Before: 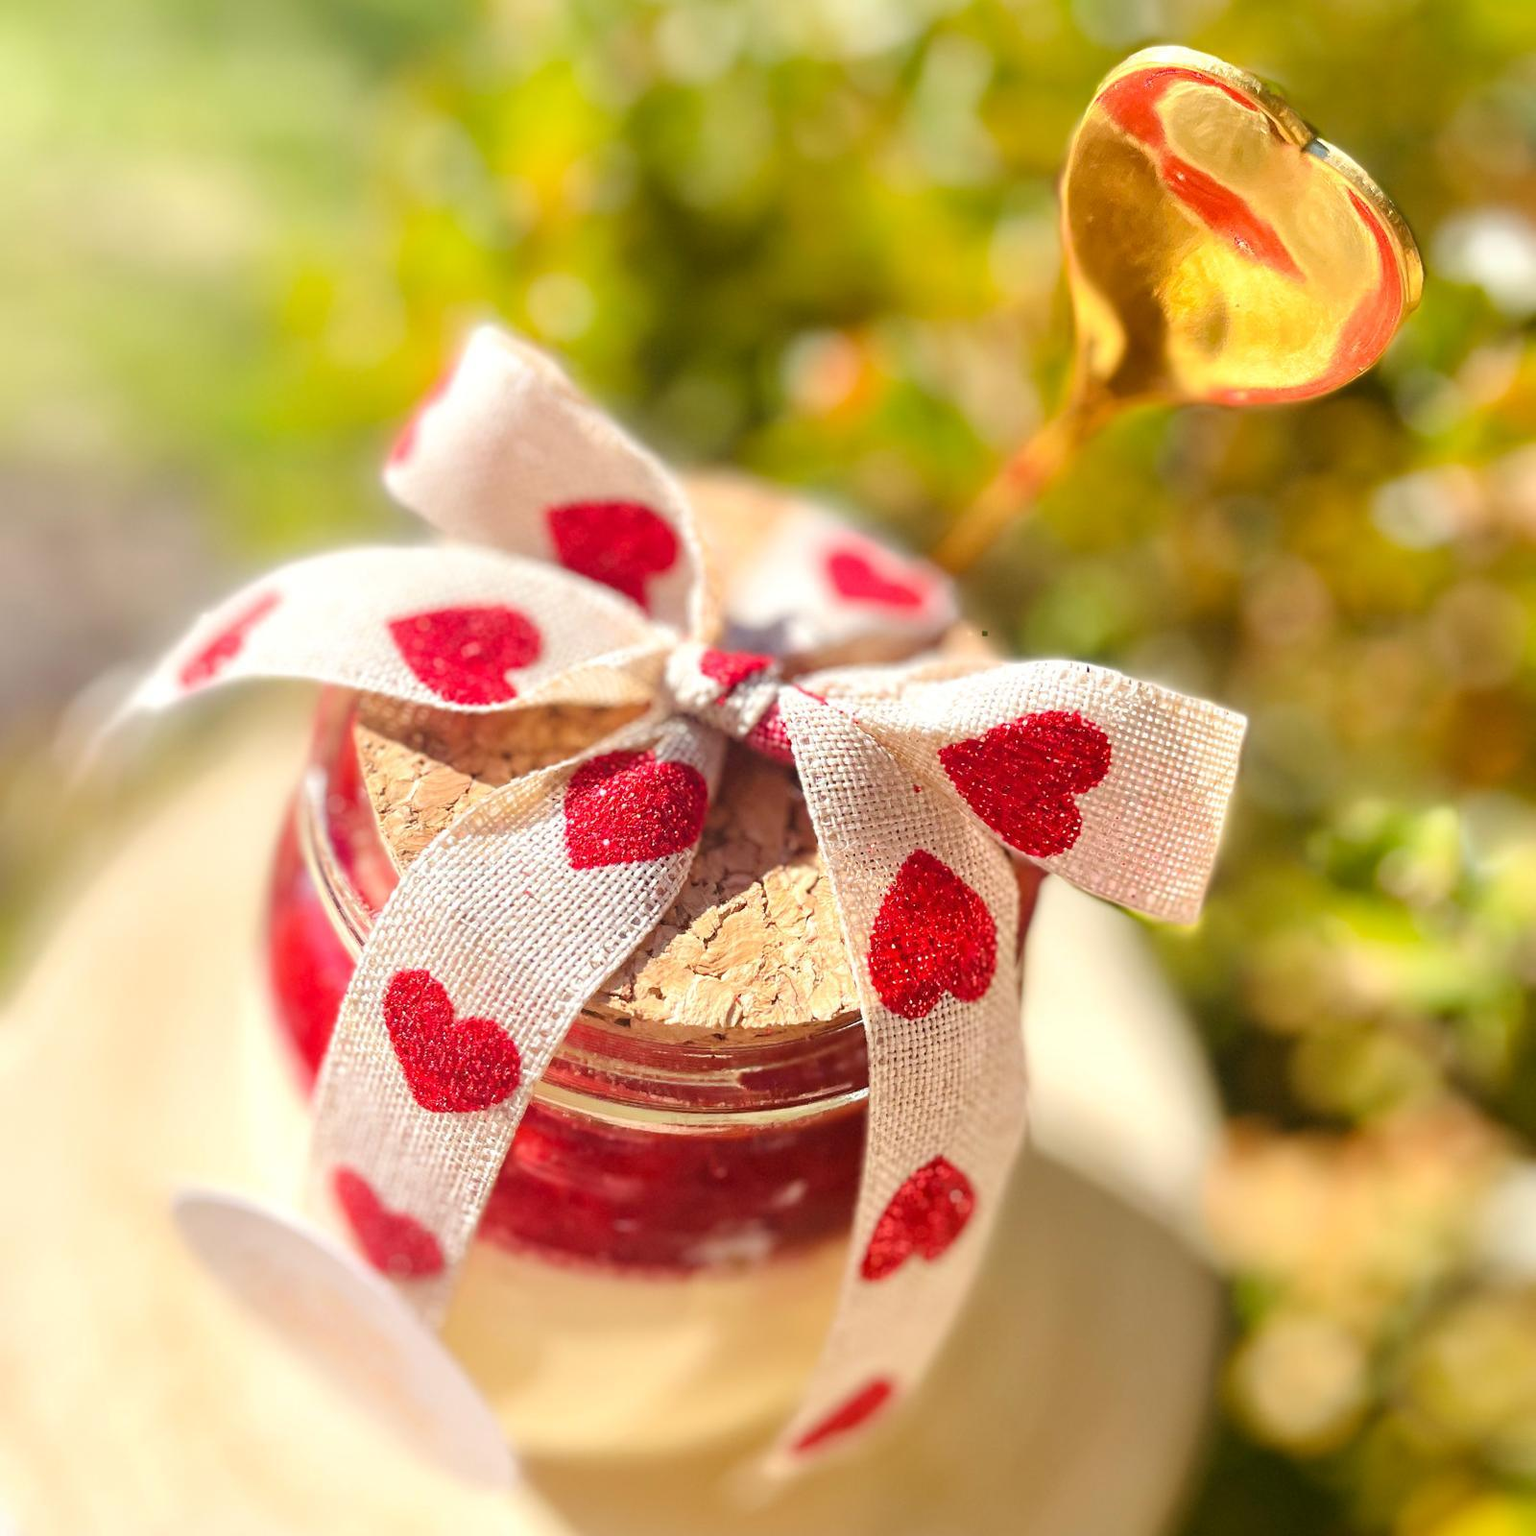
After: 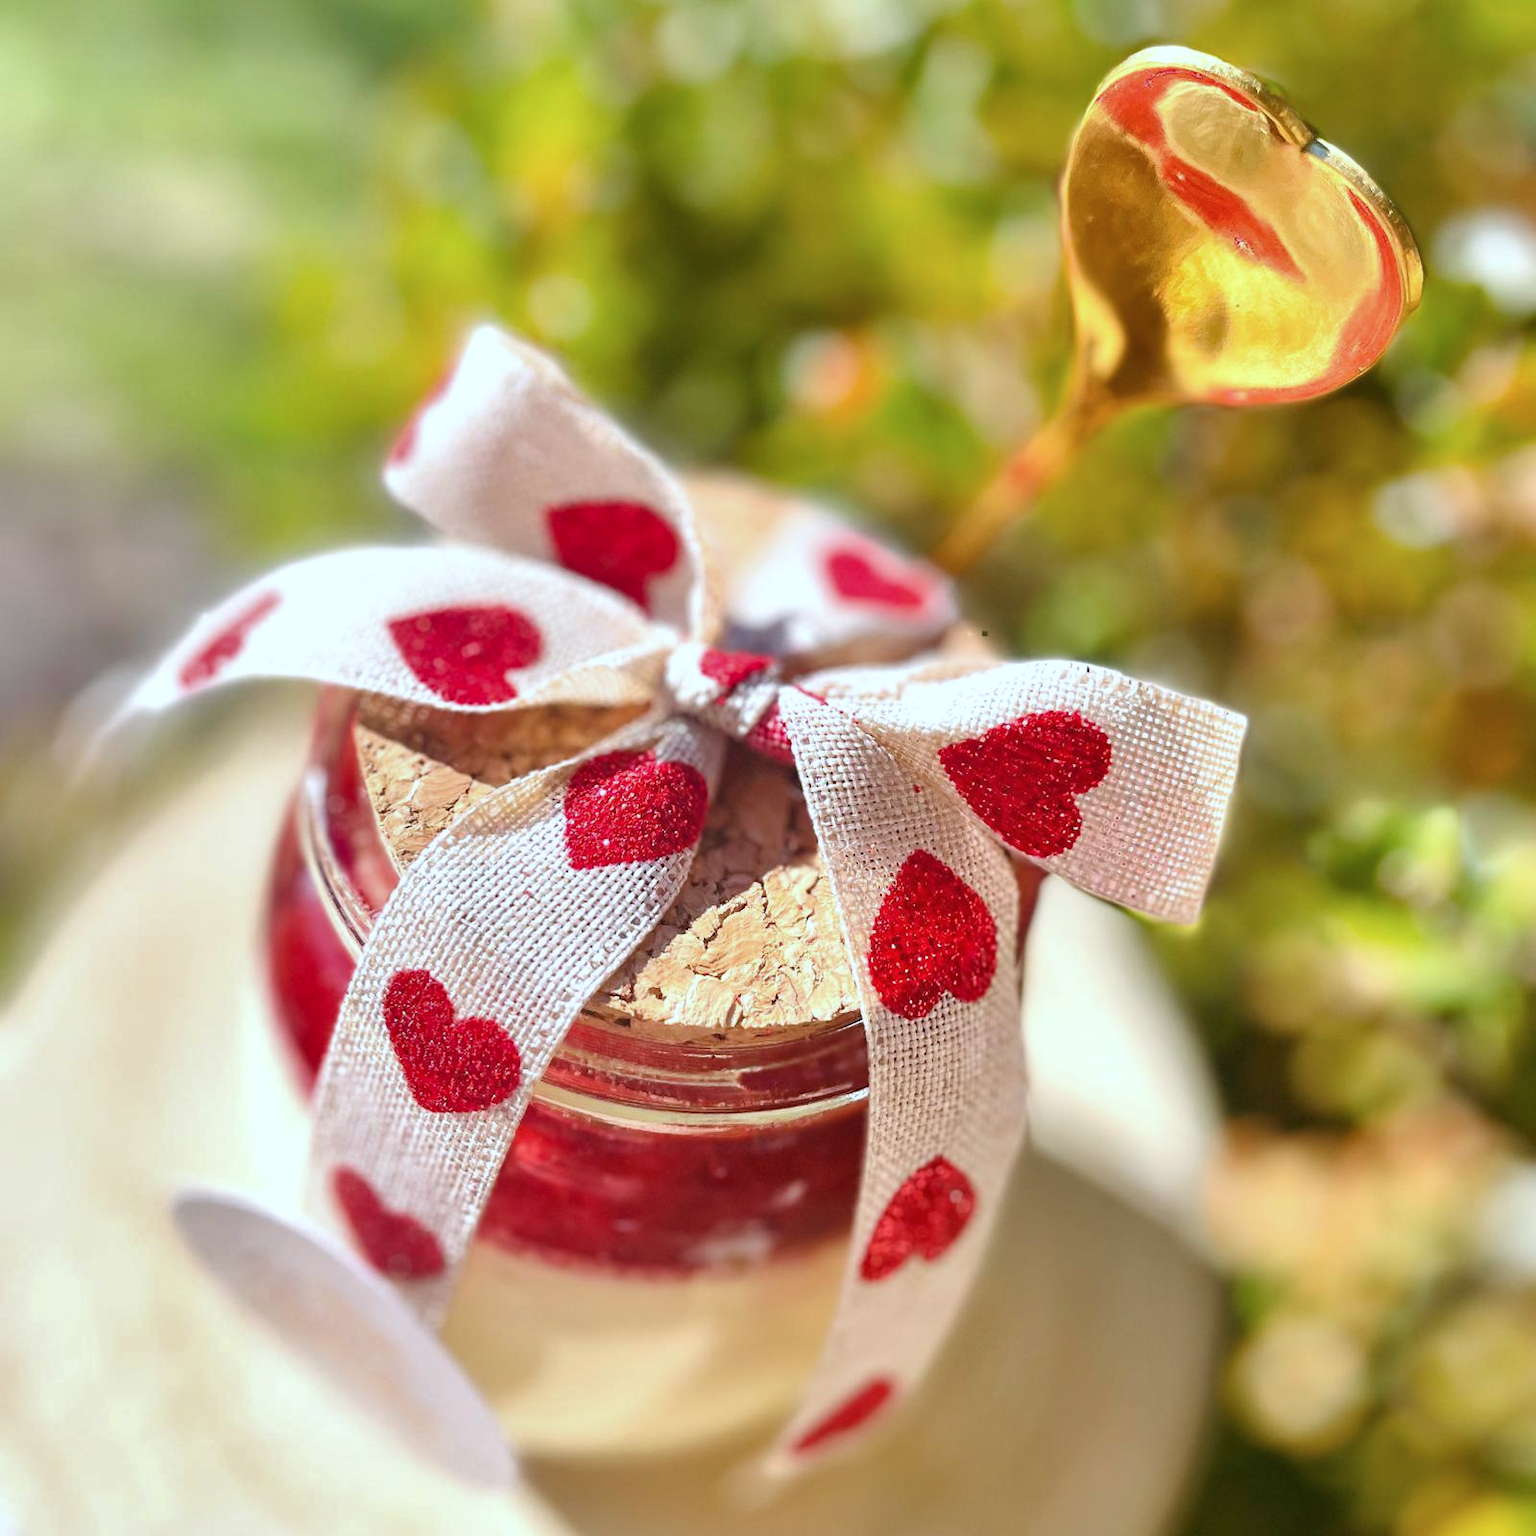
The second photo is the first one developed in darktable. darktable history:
shadows and highlights: highlights color adjustment 0%, low approximation 0.01, soften with gaussian
color calibration: x 0.372, y 0.386, temperature 4283.97 K
